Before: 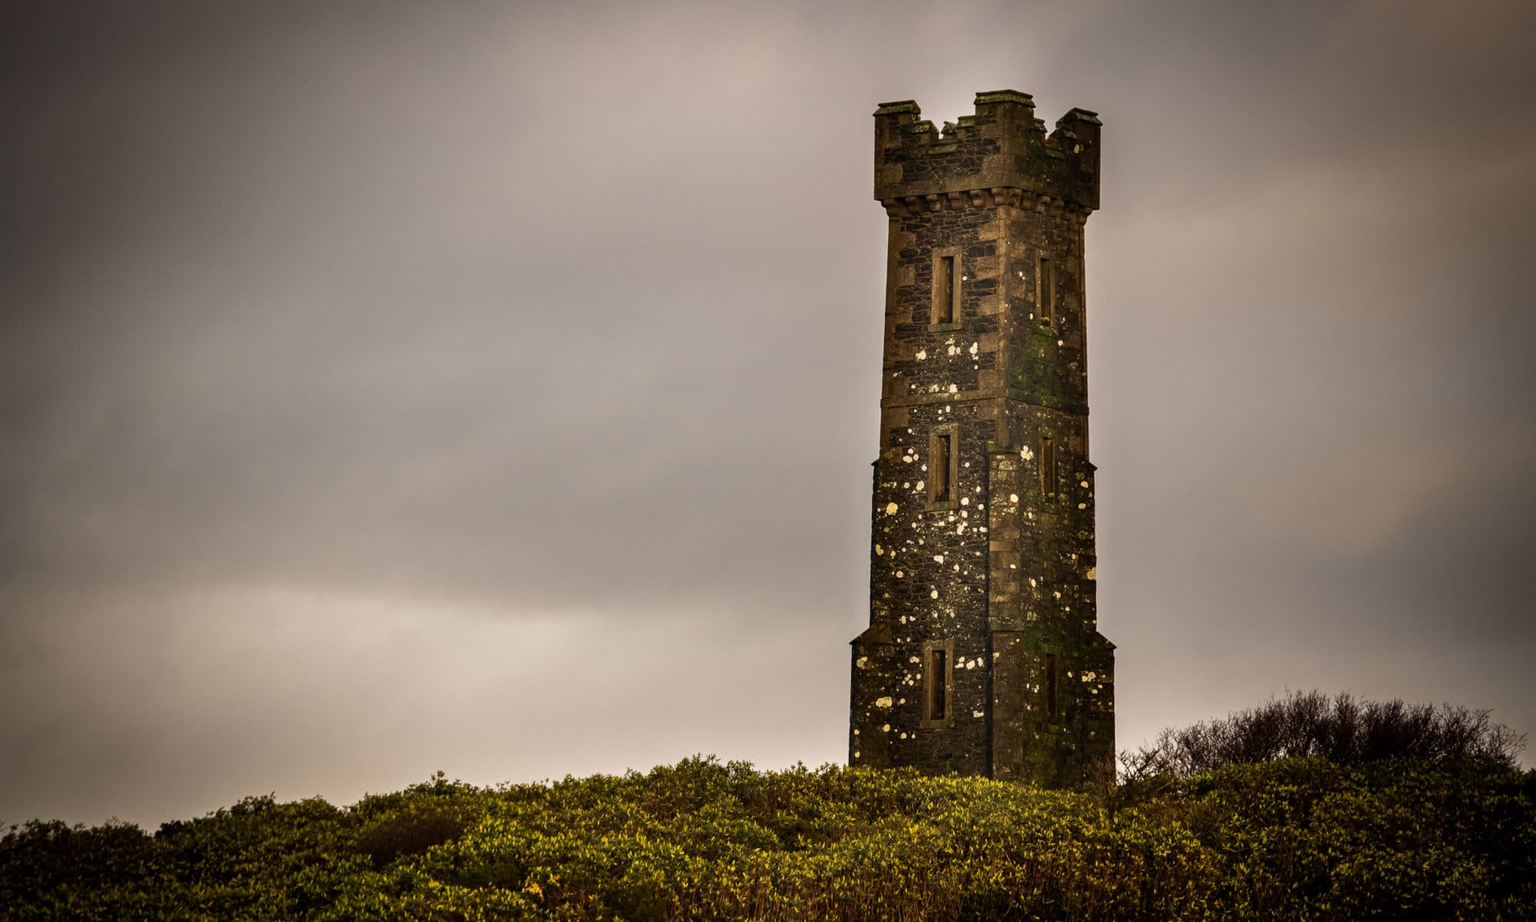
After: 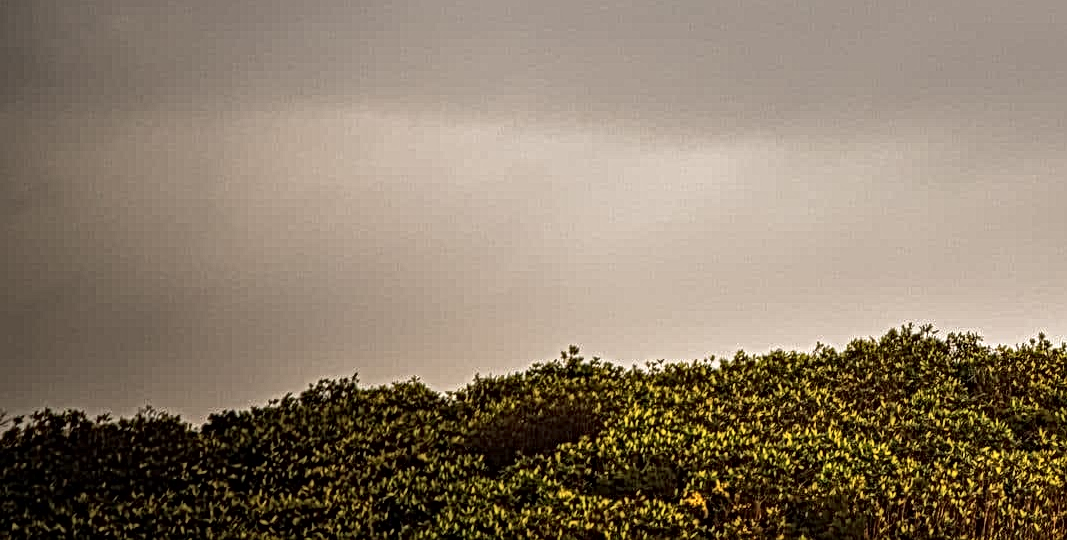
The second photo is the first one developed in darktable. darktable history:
crop and rotate: top 54.778%, right 46.61%, bottom 0.159%
local contrast: mode bilateral grid, contrast 20, coarseness 3, detail 300%, midtone range 0.2
